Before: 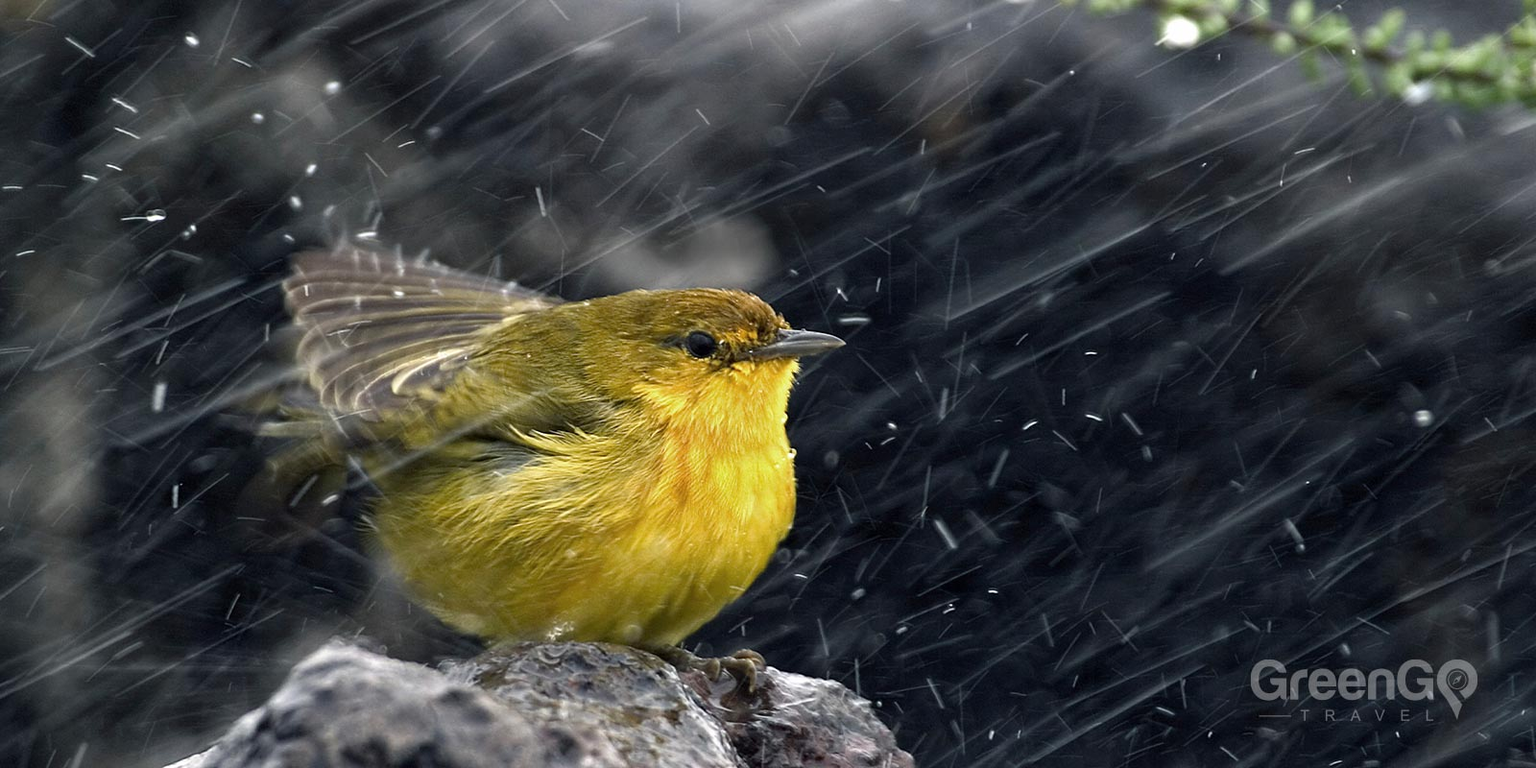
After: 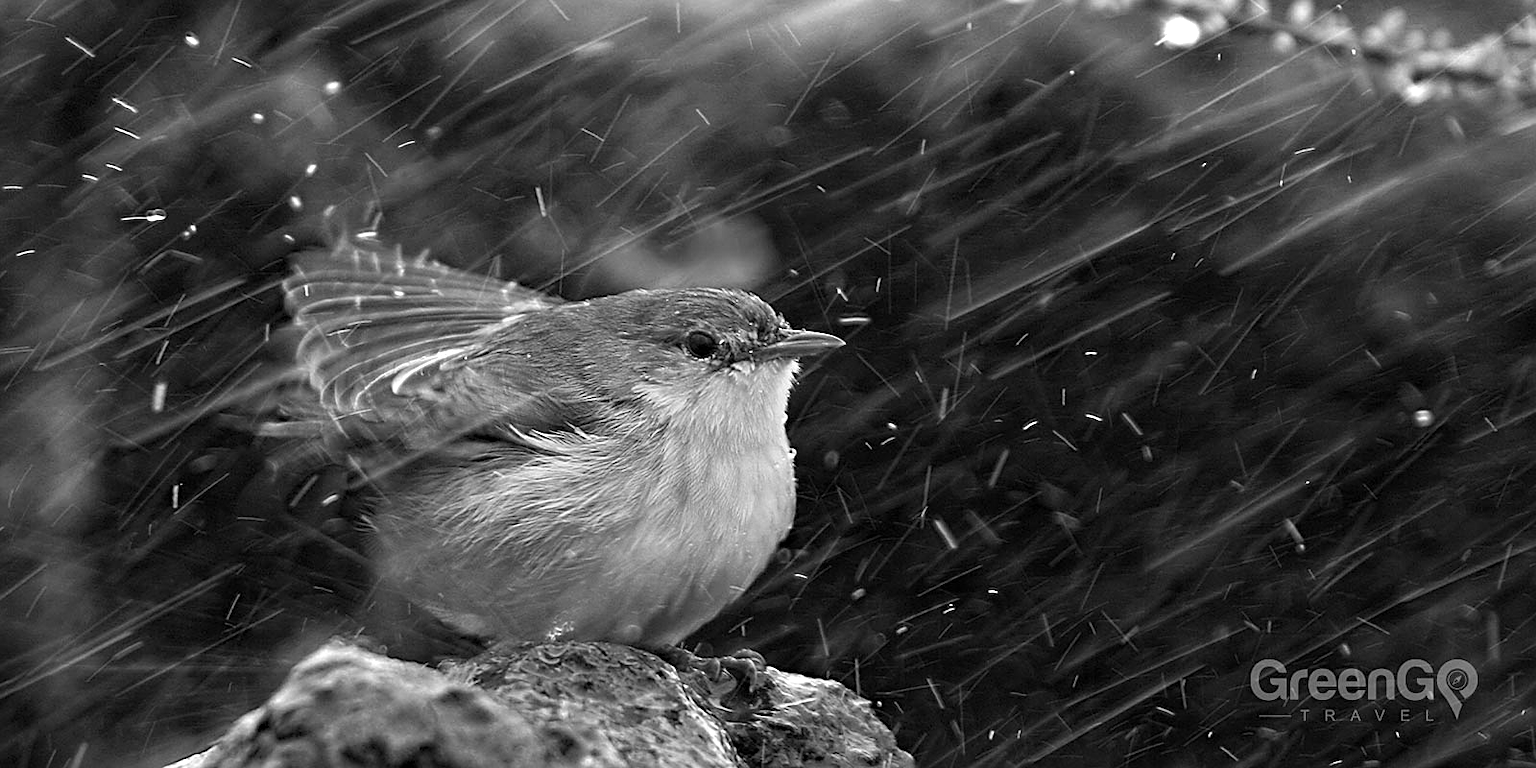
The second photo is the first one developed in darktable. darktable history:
monochrome: a 14.95, b -89.96
graduated density: rotation -180°, offset 27.42
haze removal: compatibility mode true, adaptive false
sharpen: on, module defaults
exposure: black level correction 0, exposure 0.5 EV, compensate highlight preservation false
